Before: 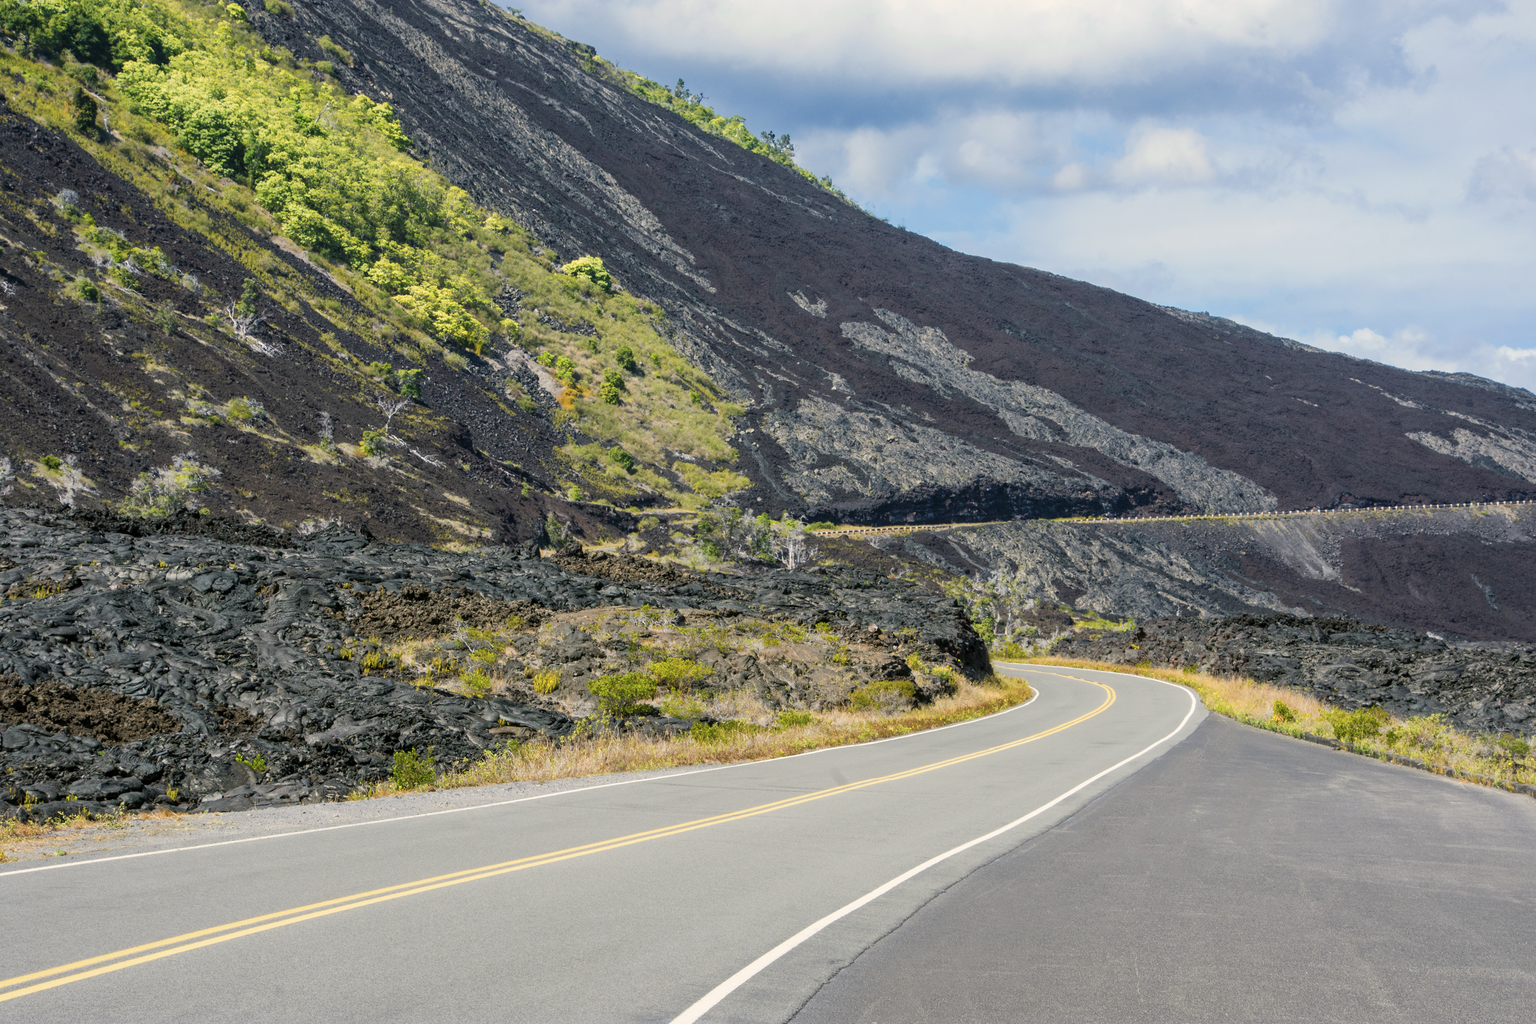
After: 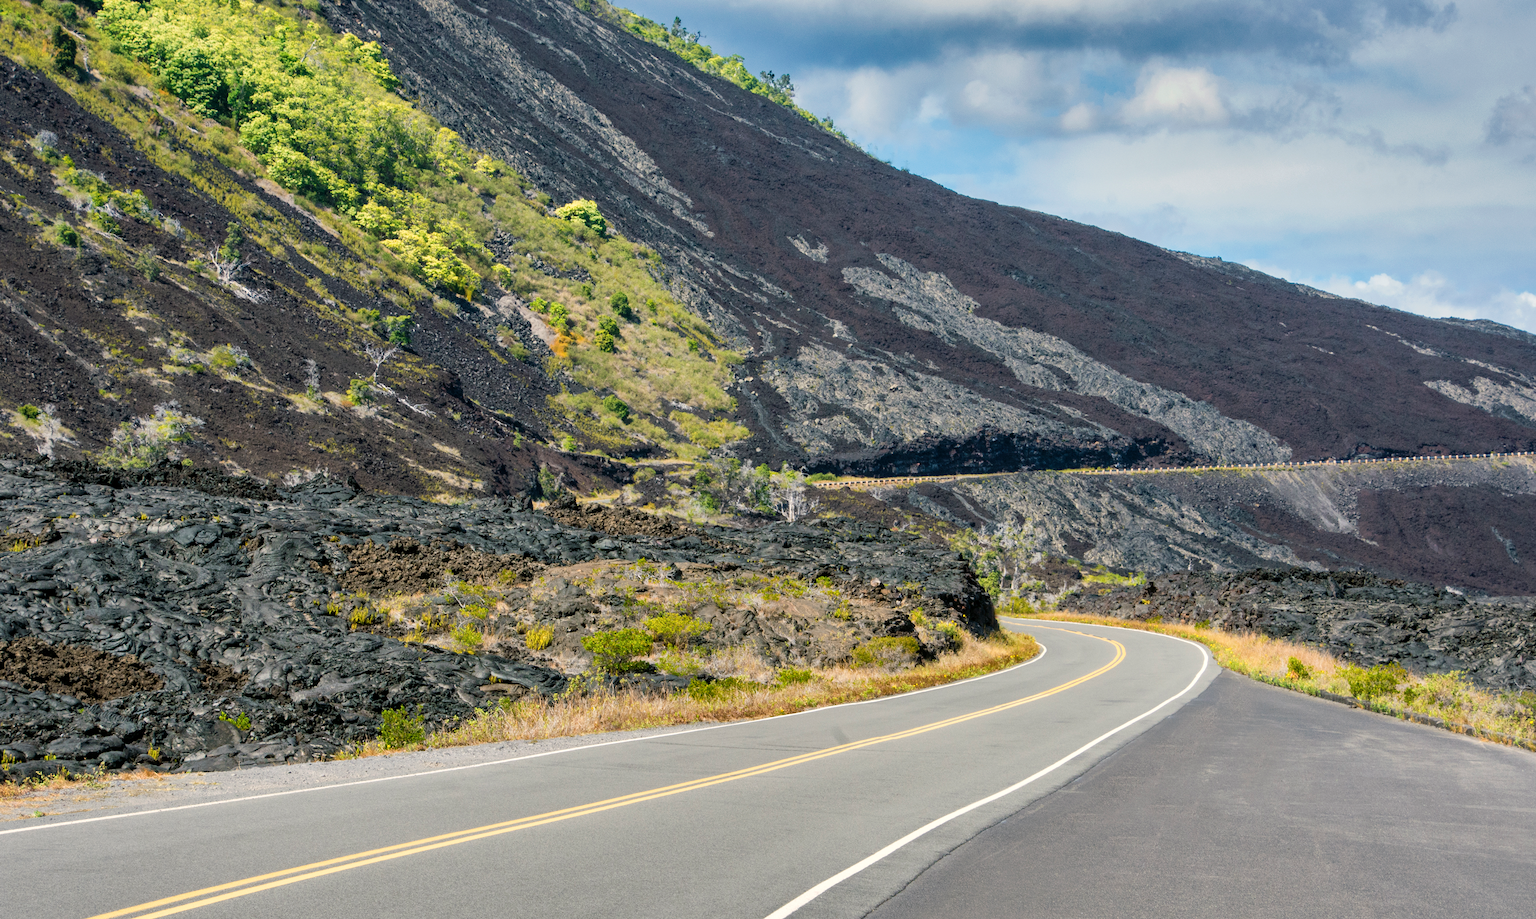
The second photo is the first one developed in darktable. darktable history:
crop: left 1.507%, top 6.147%, right 1.379%, bottom 6.637%
shadows and highlights: radius 171.16, shadows 27, white point adjustment 3.13, highlights -67.95, soften with gaussian
